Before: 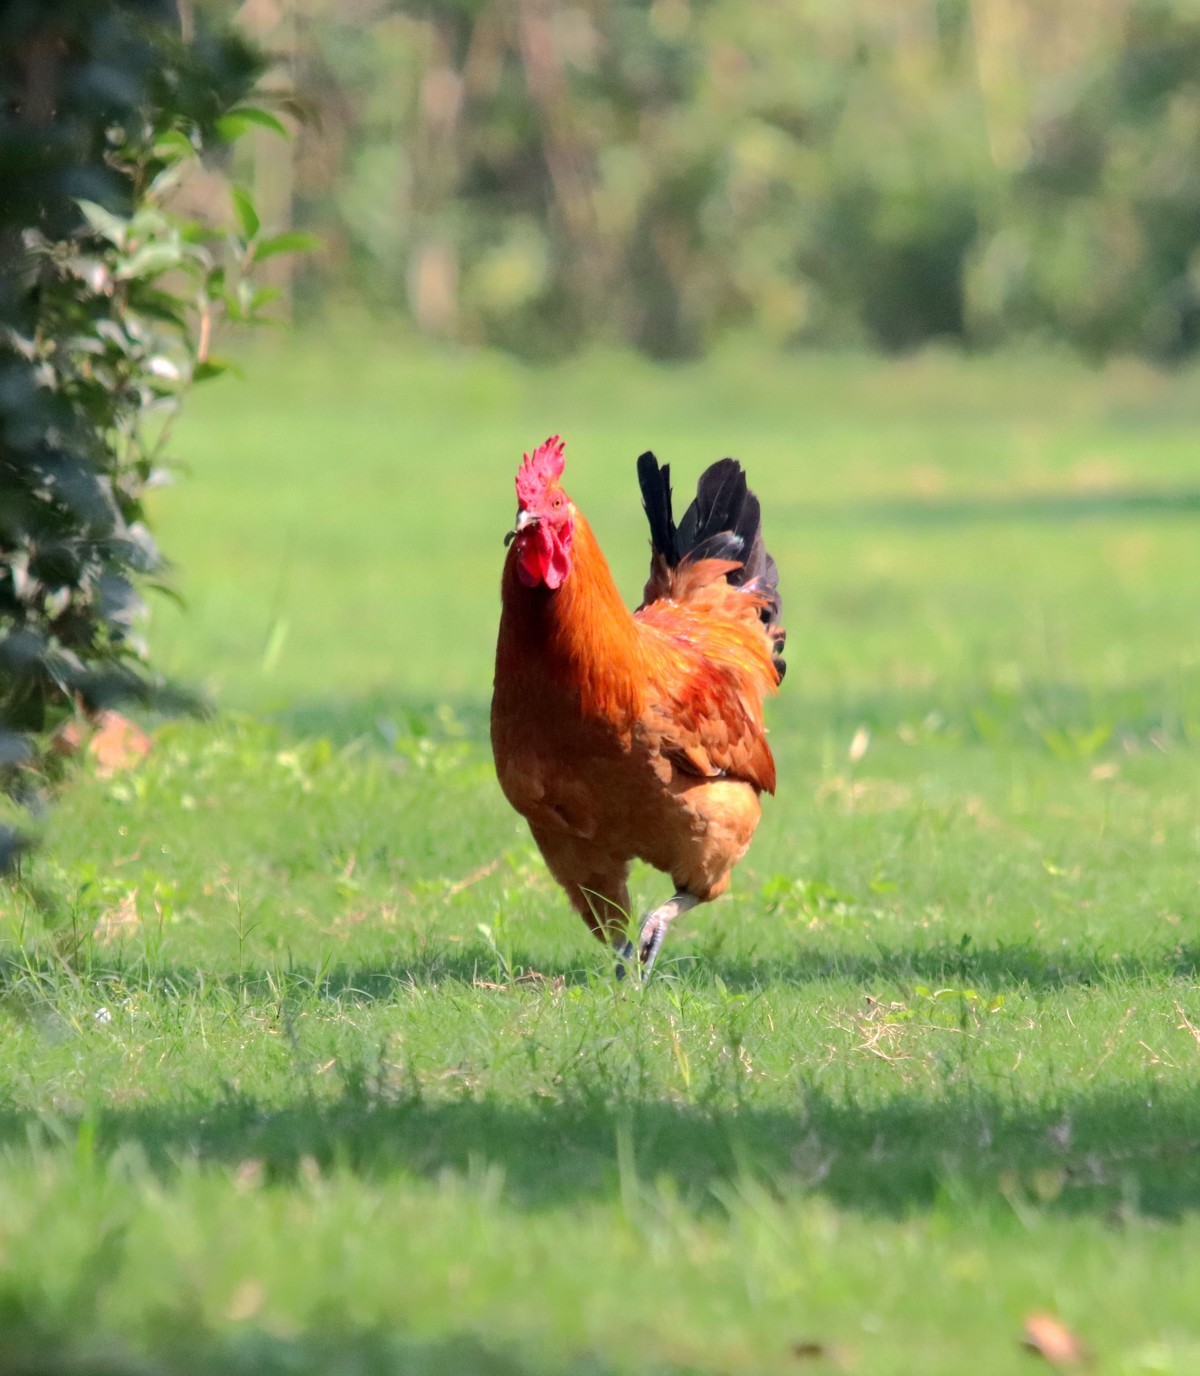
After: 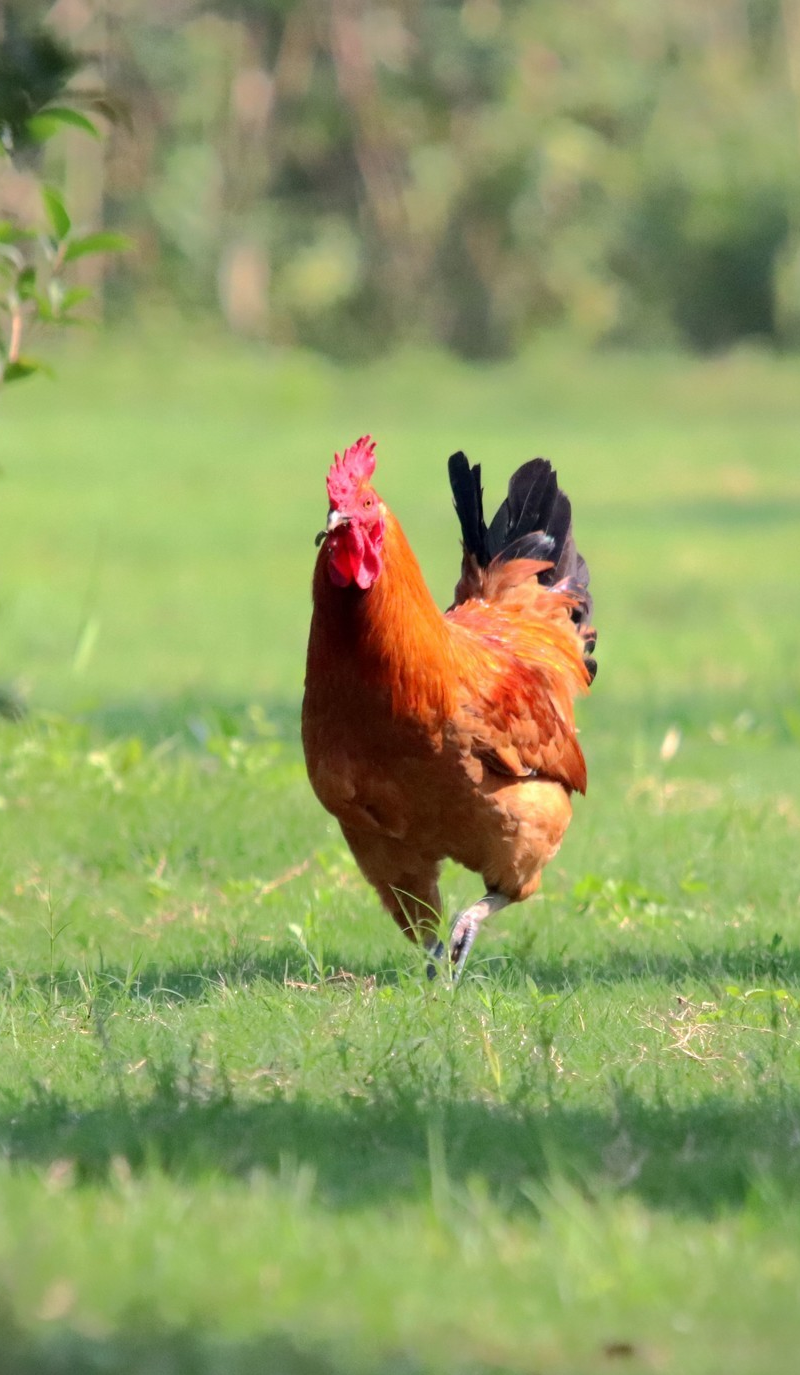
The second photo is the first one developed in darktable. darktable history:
crop and rotate: left 15.754%, right 17.579%
vignetting: fall-off start 91.19%
